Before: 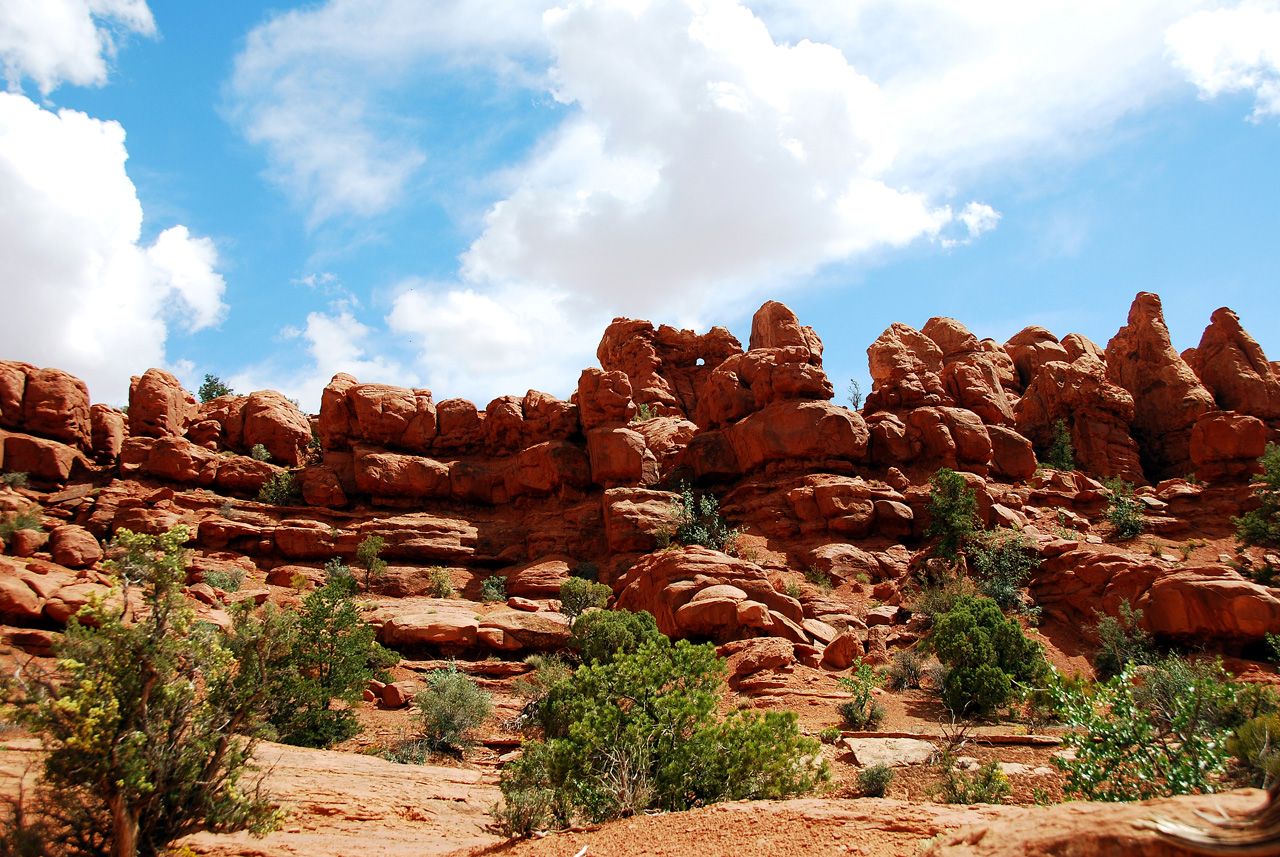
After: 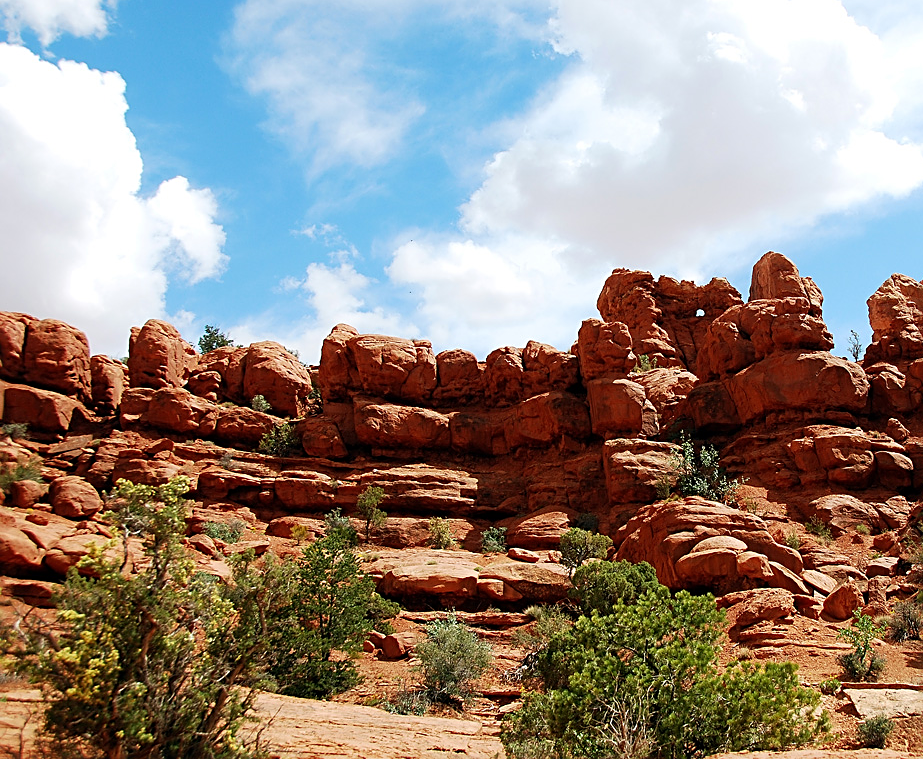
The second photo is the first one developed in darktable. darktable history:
crop: top 5.755%, right 27.85%, bottom 5.668%
sharpen: on, module defaults
